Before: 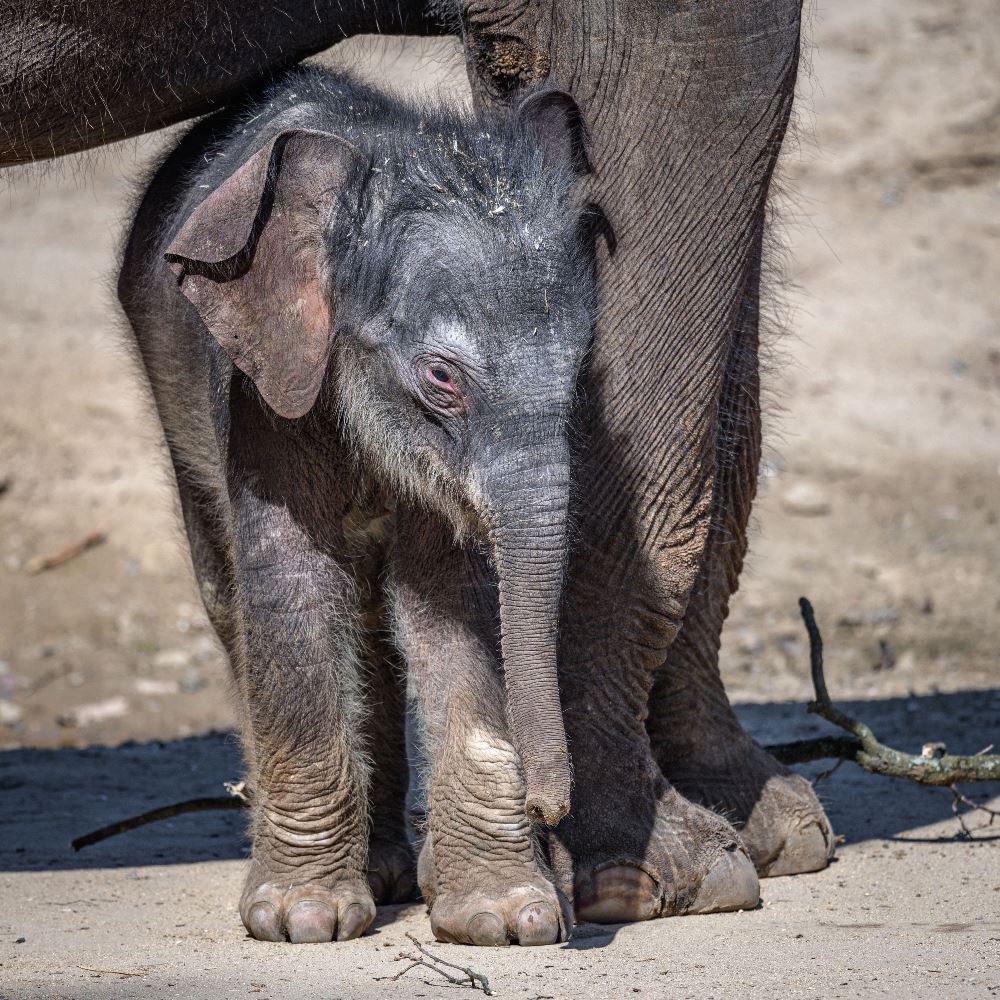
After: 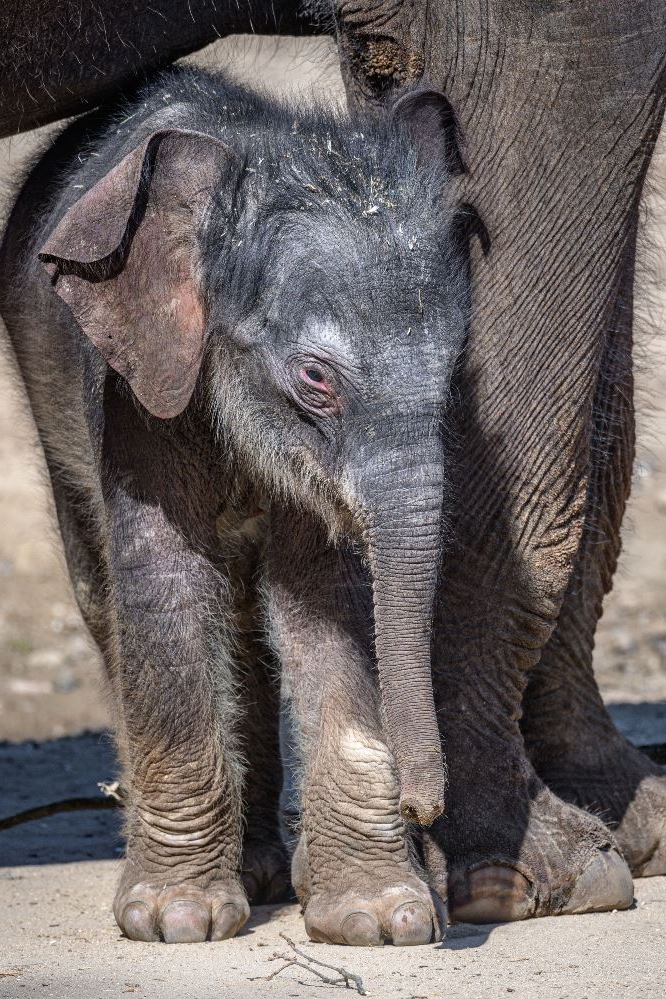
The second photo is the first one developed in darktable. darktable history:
bloom: size 5%, threshold 95%, strength 15%
crop and rotate: left 12.648%, right 20.685%
